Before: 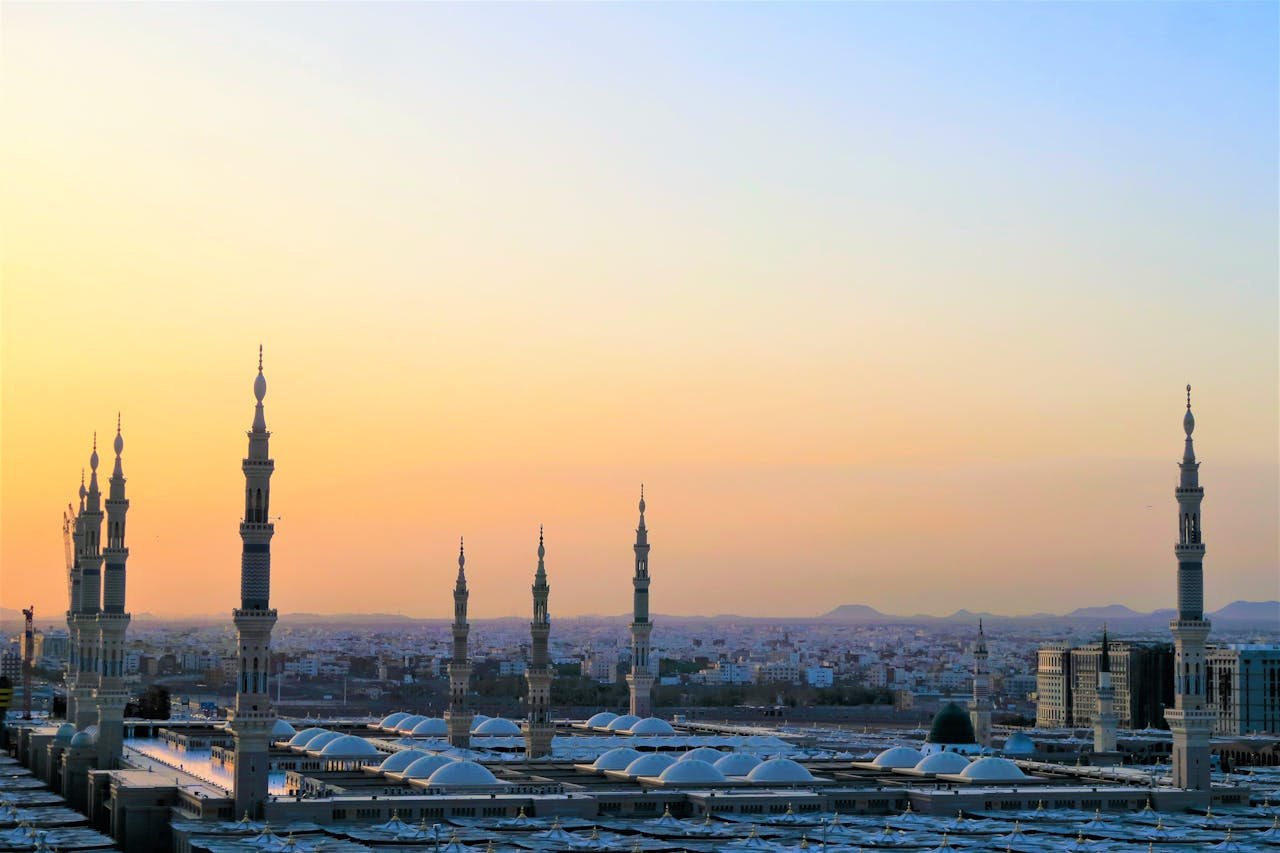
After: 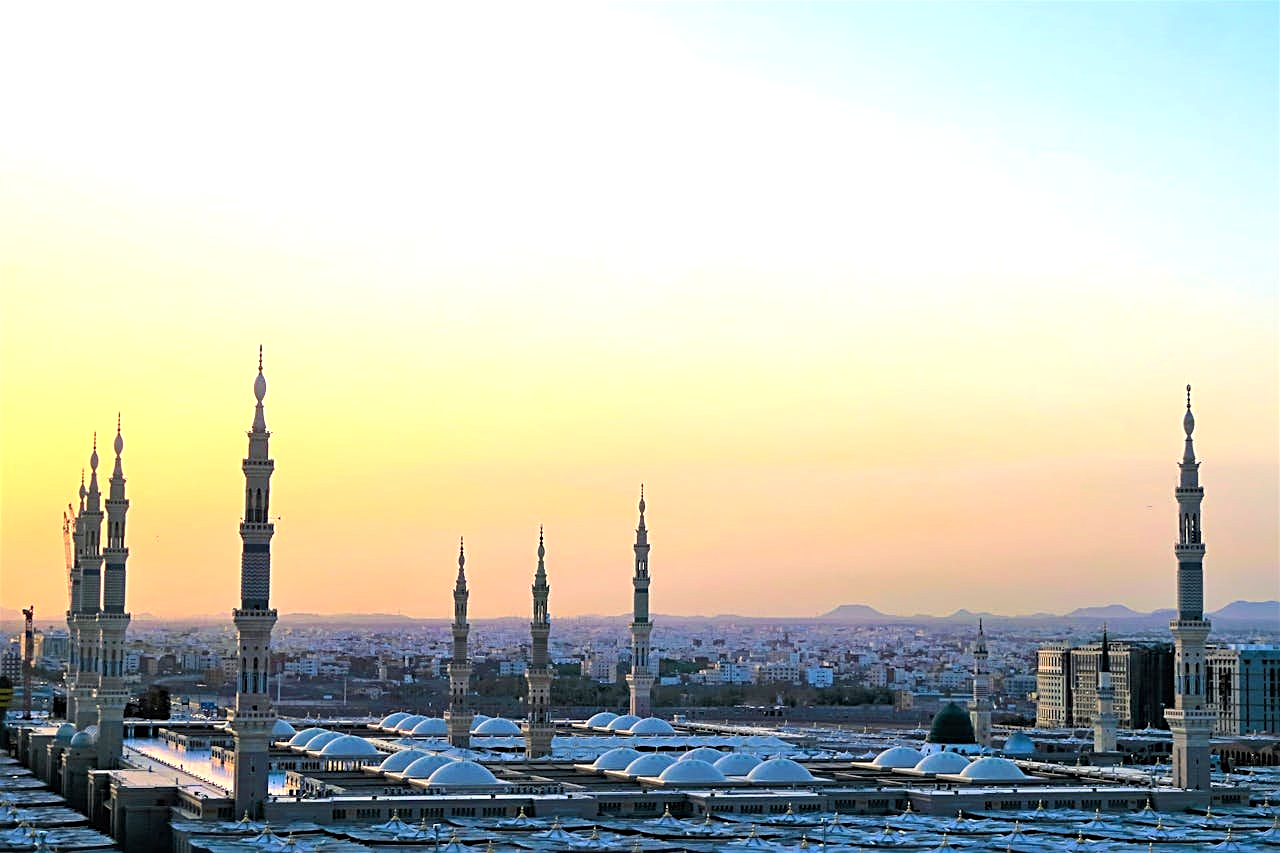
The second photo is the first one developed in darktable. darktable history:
exposure: exposure 0.606 EV, compensate highlight preservation false
sharpen: radius 2.531, amount 0.623
